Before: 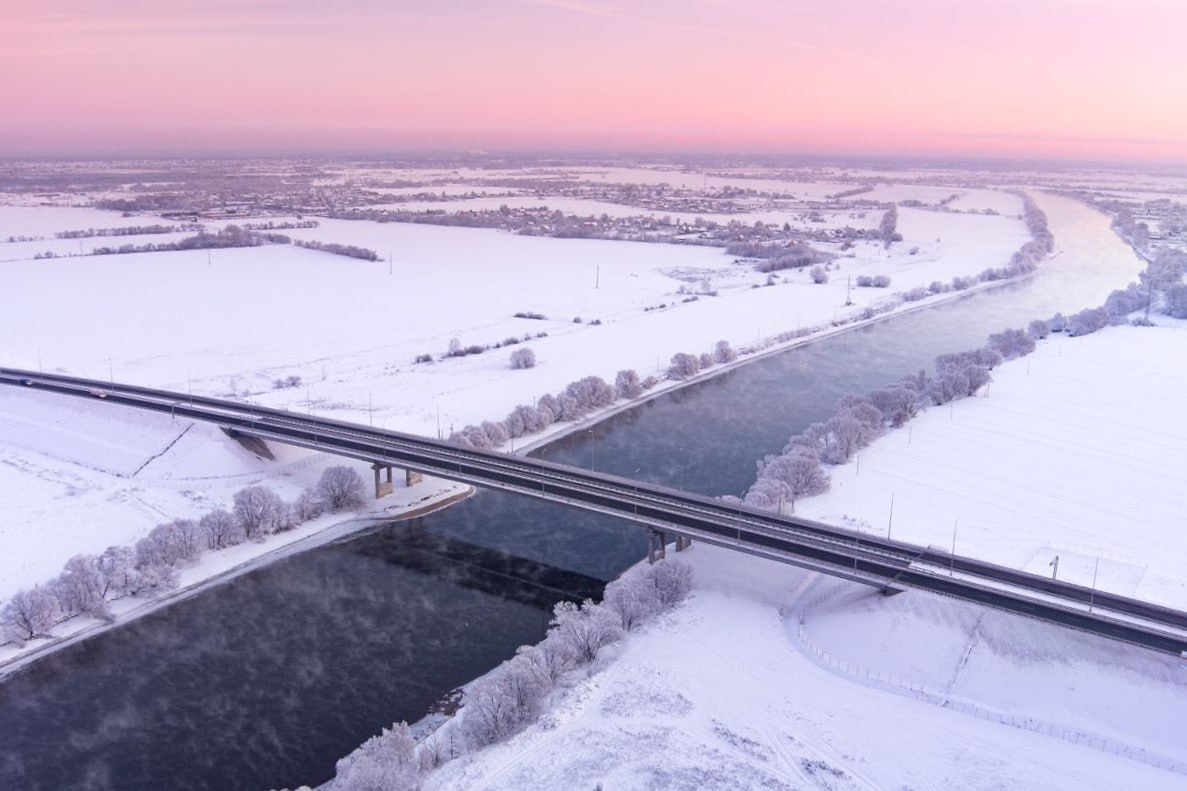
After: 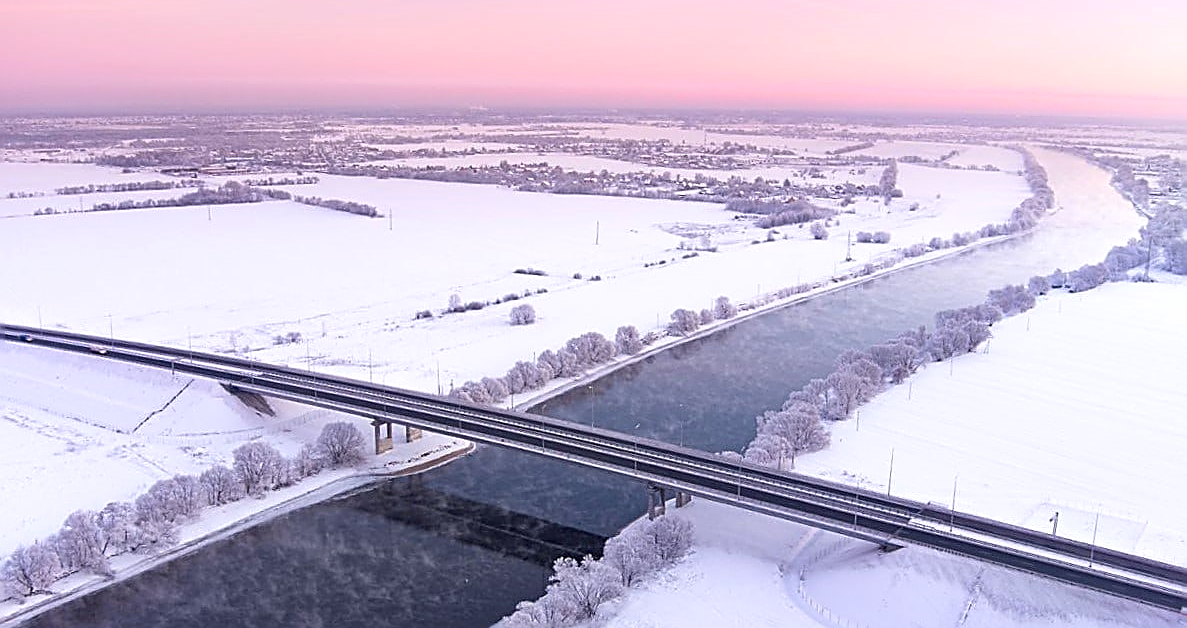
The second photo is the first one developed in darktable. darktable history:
crop and rotate: top 5.656%, bottom 14.95%
exposure: exposure 0.205 EV, compensate highlight preservation false
sharpen: radius 1.708, amount 1.29
